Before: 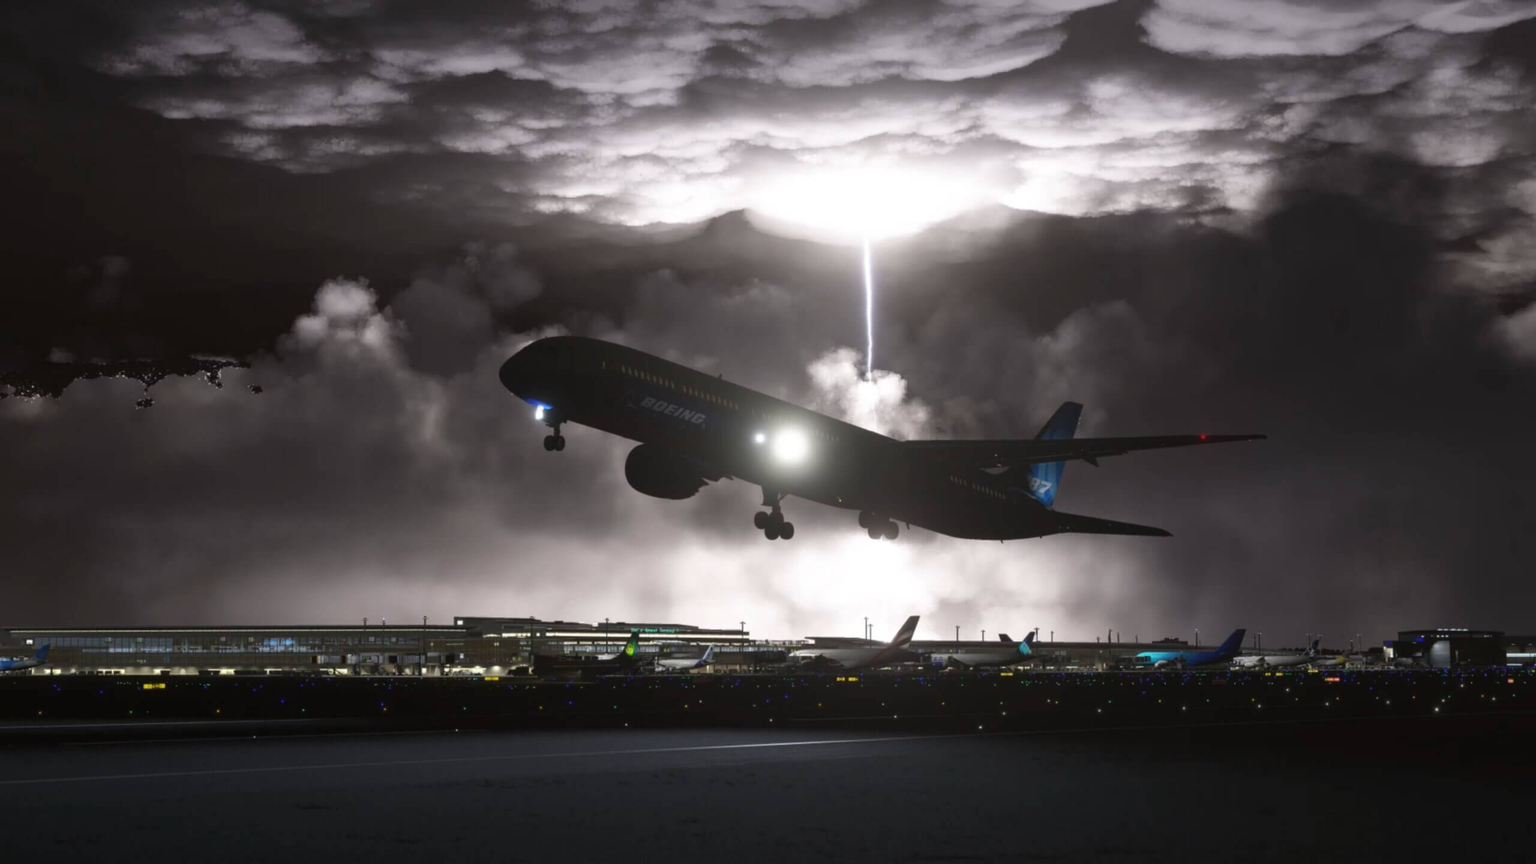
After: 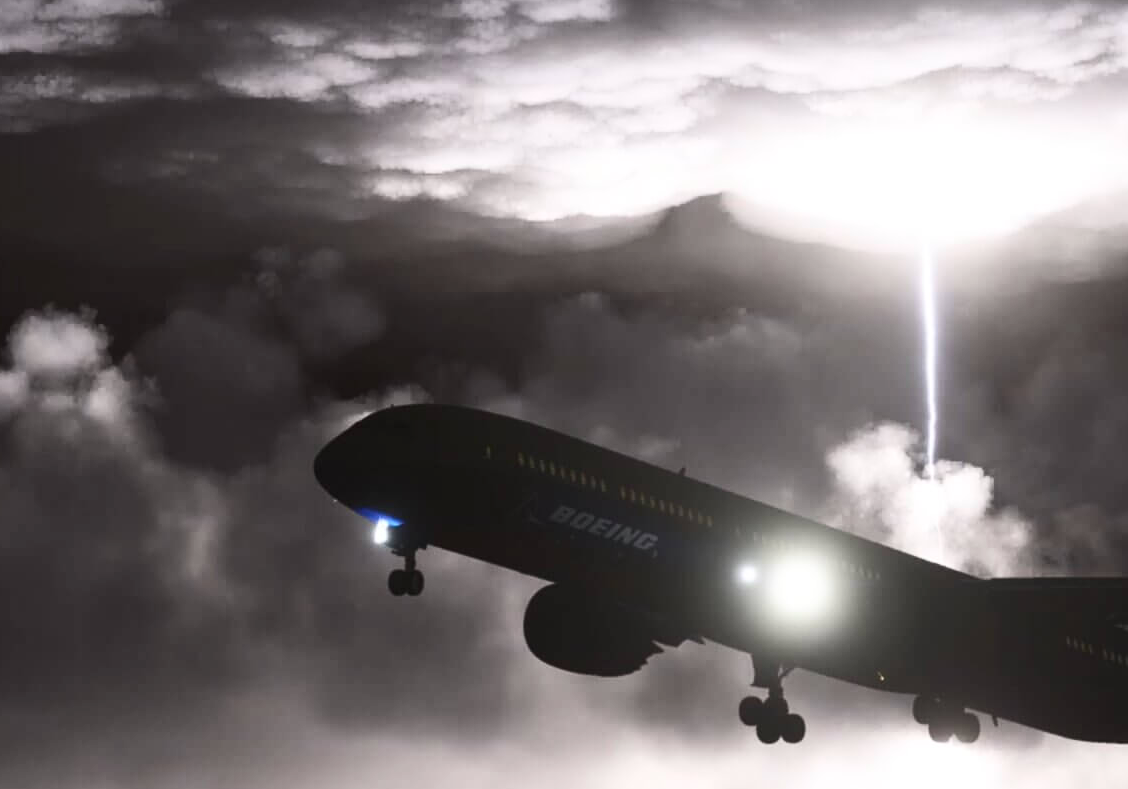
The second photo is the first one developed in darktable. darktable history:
crop: left 20.248%, top 10.86%, right 35.675%, bottom 34.321%
exposure: compensate highlight preservation false
sharpen: amount 0.2
contrast brightness saturation: contrast 0.24, brightness 0.09
